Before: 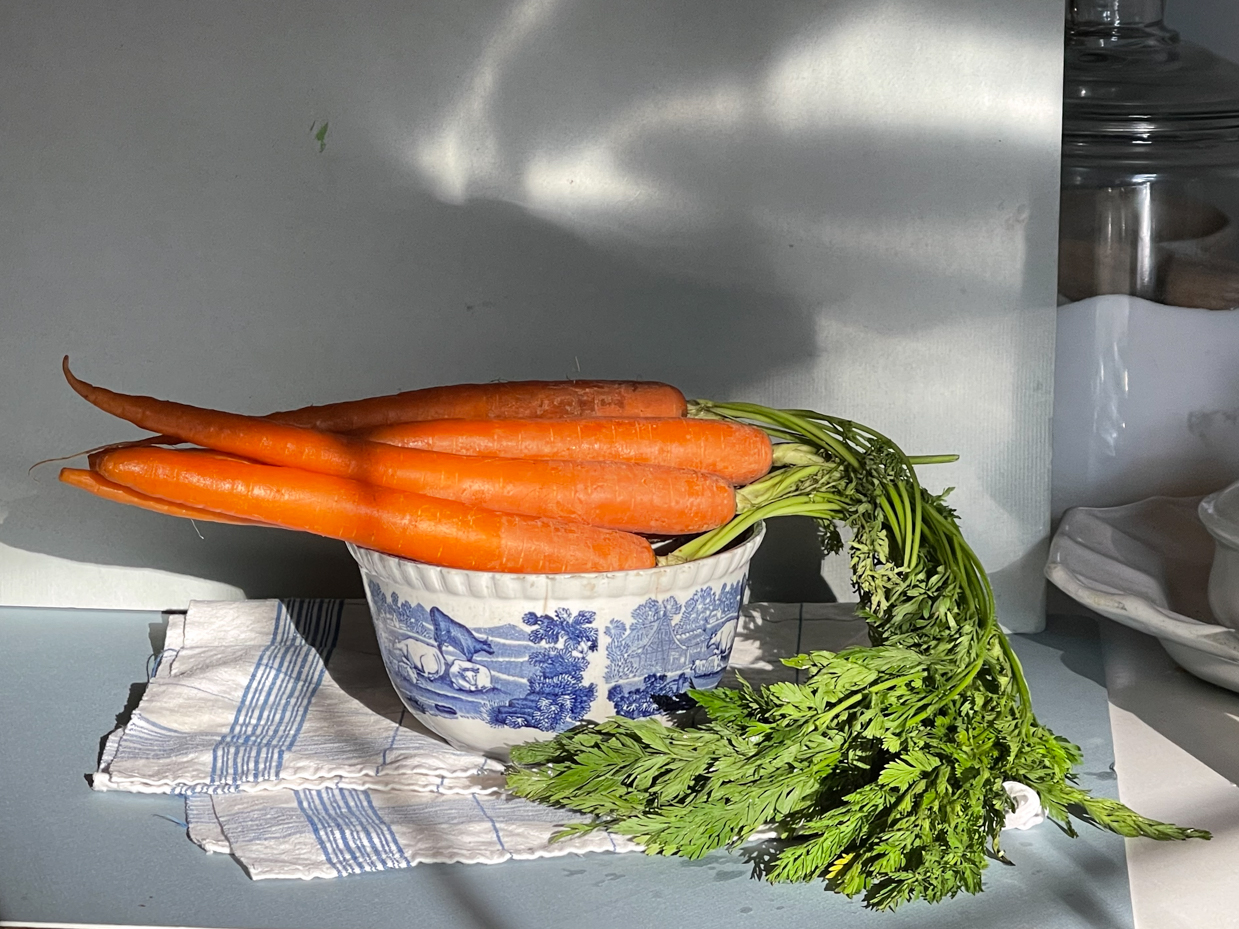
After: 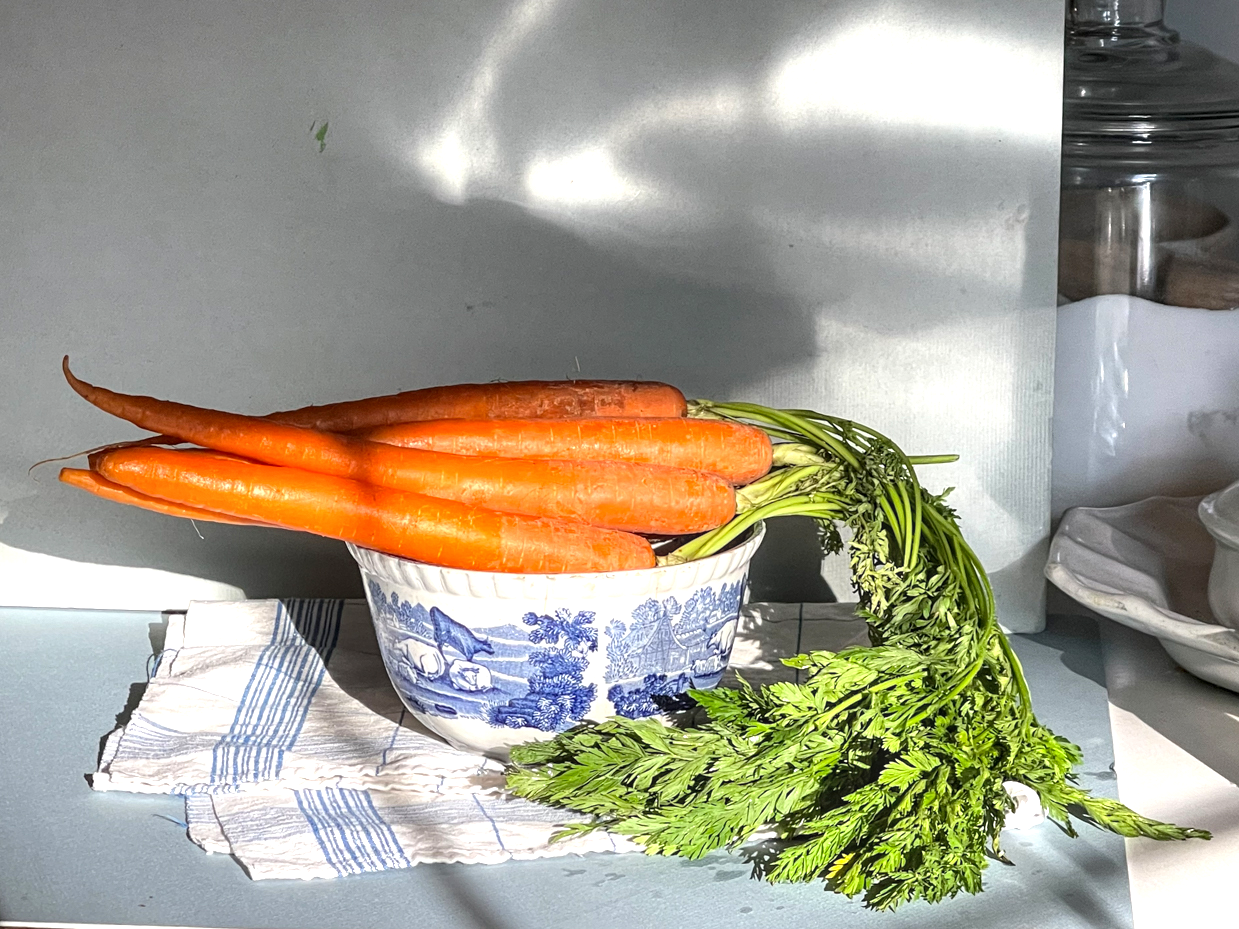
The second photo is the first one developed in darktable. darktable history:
exposure: exposure 0.65 EV, compensate highlight preservation false
local contrast: on, module defaults
